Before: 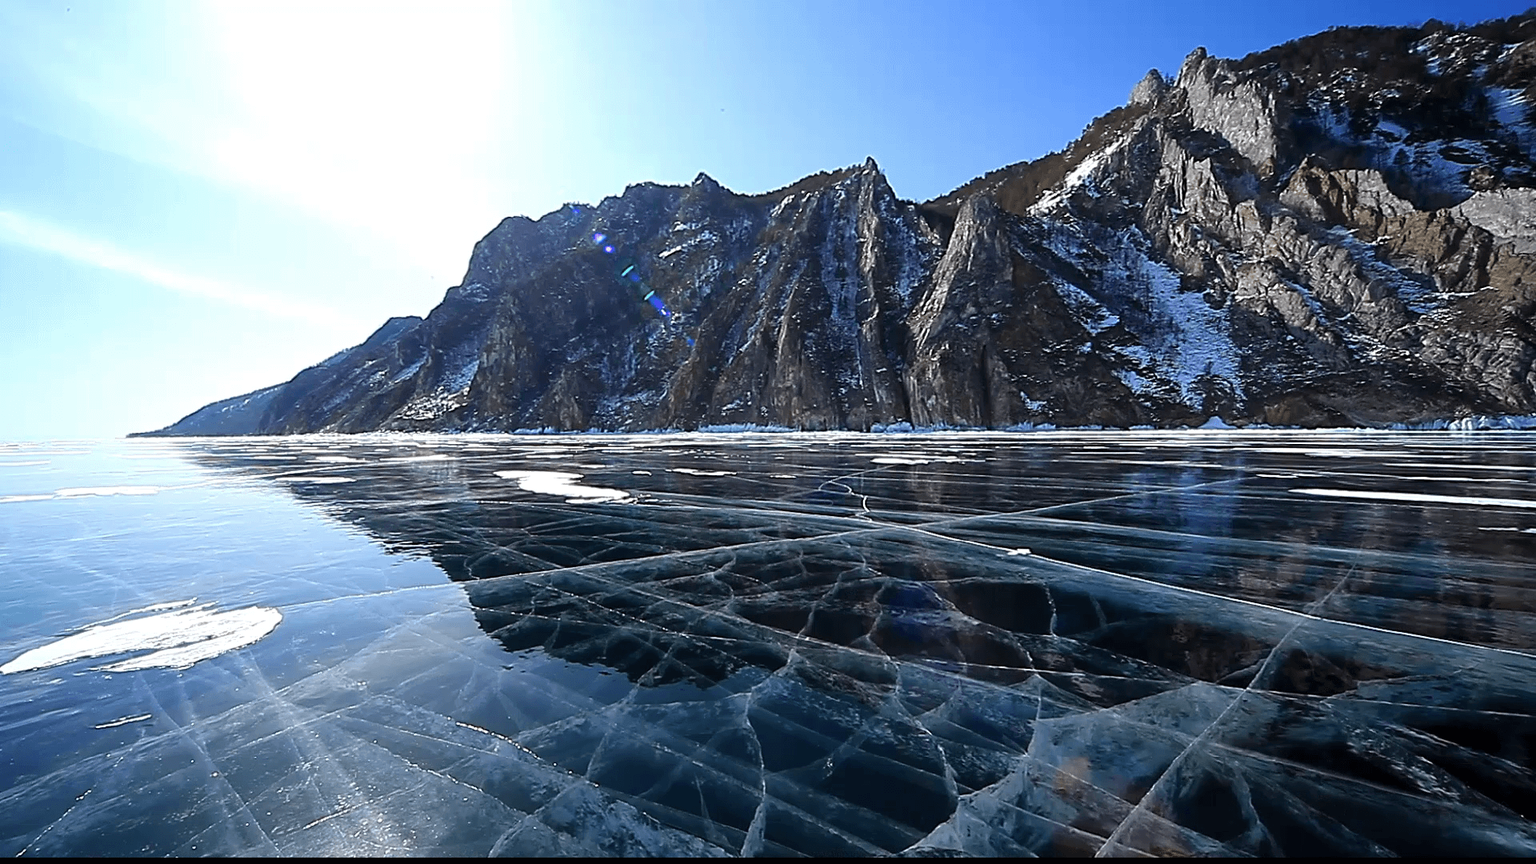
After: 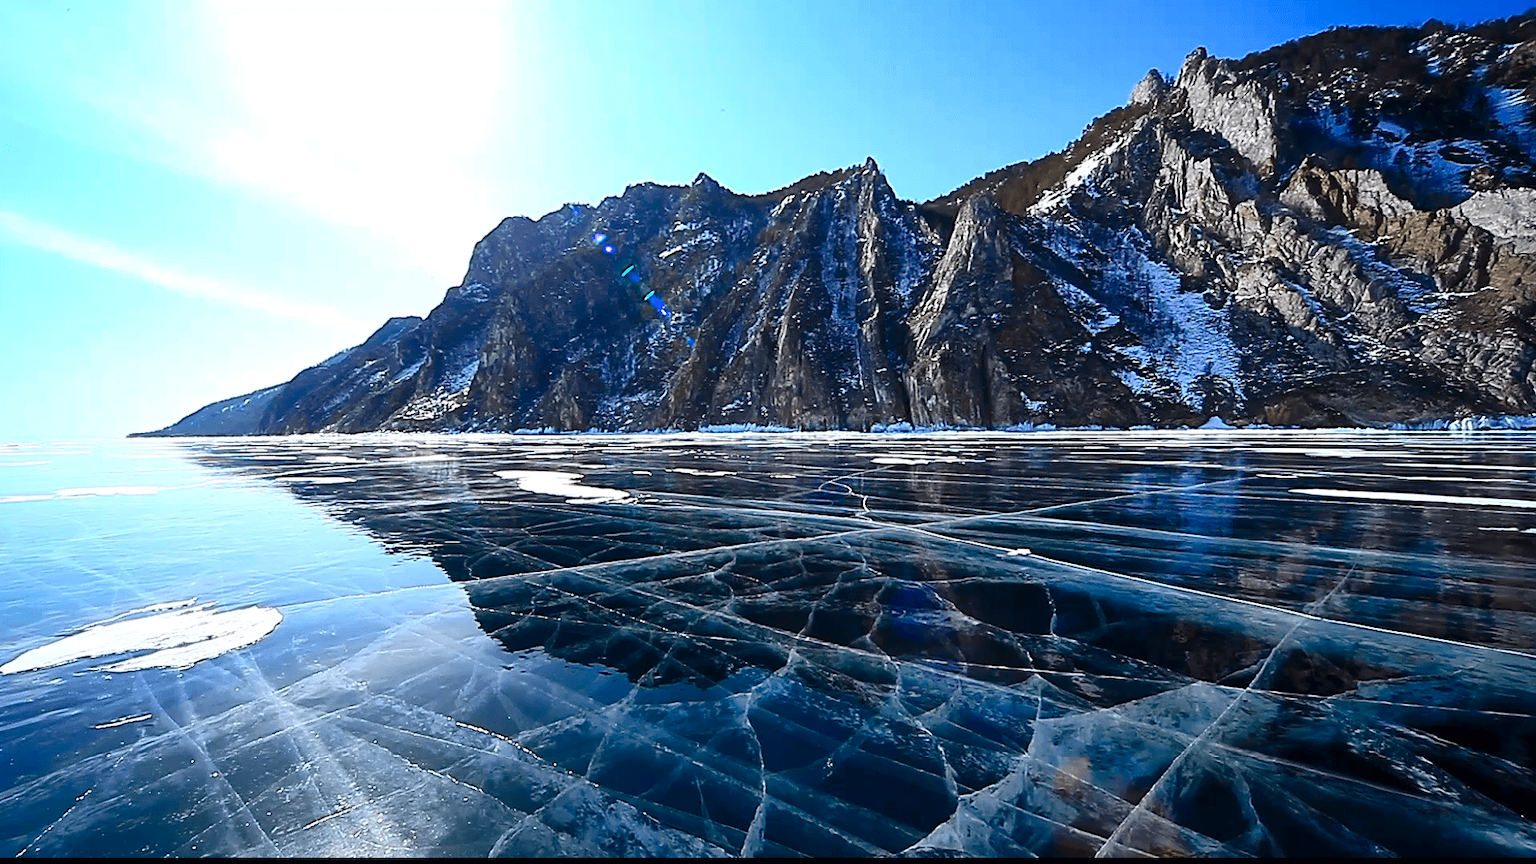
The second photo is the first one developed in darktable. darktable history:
contrast brightness saturation: contrast 0.4, brightness 0.1, saturation 0.21
shadows and highlights: on, module defaults
tone equalizer: on, module defaults
